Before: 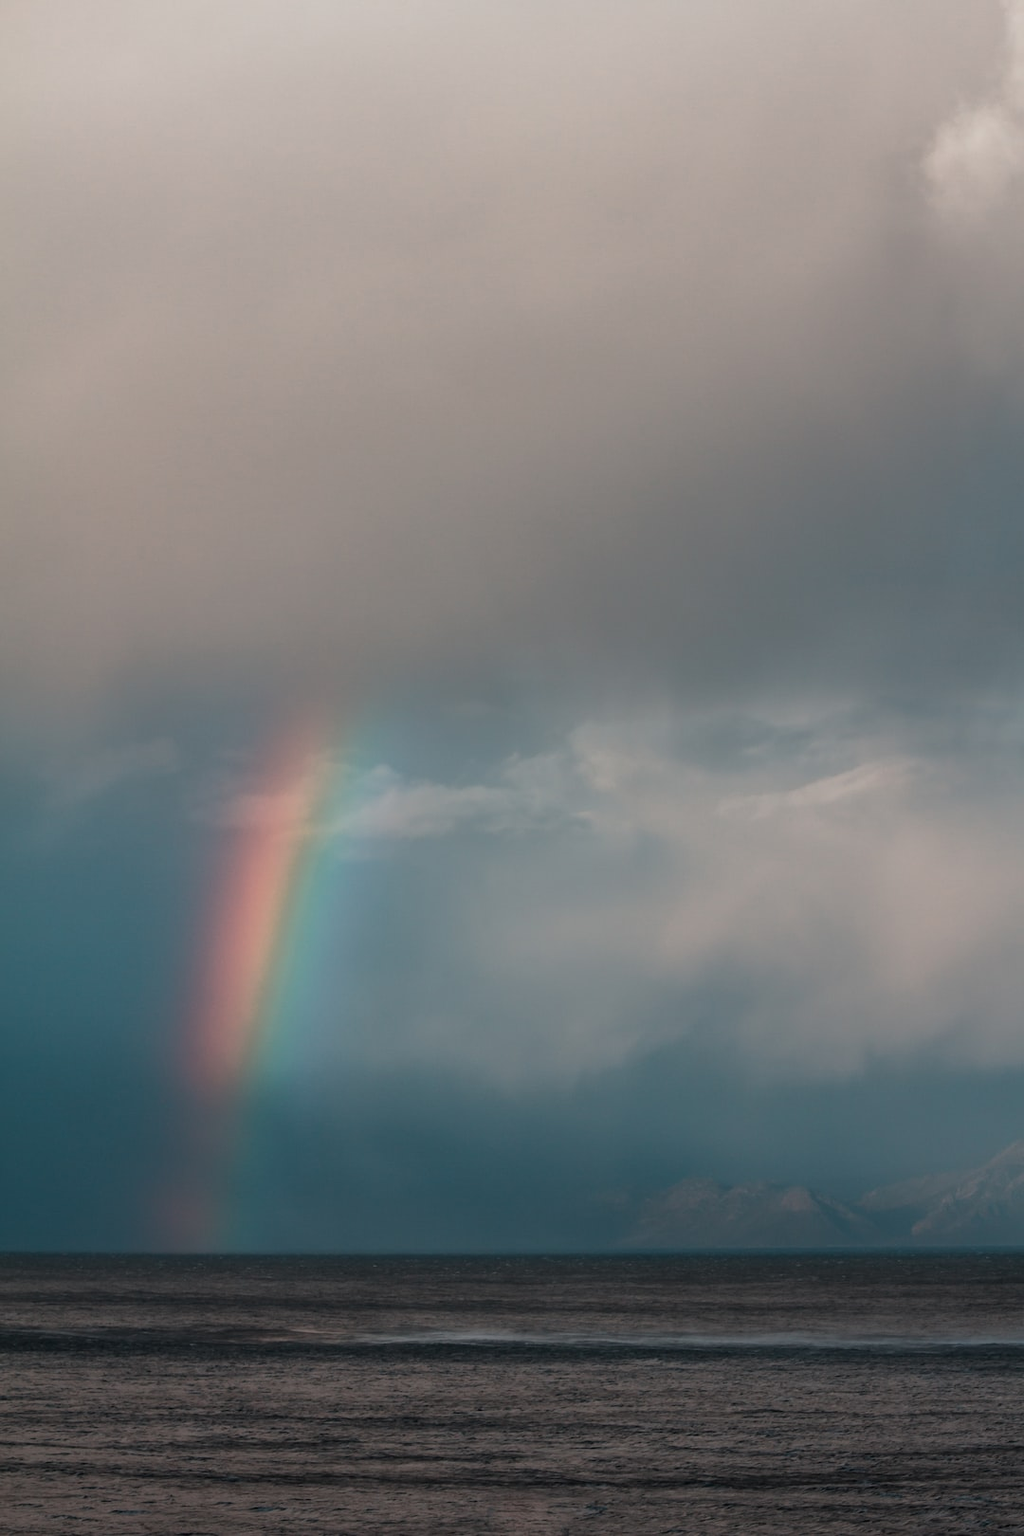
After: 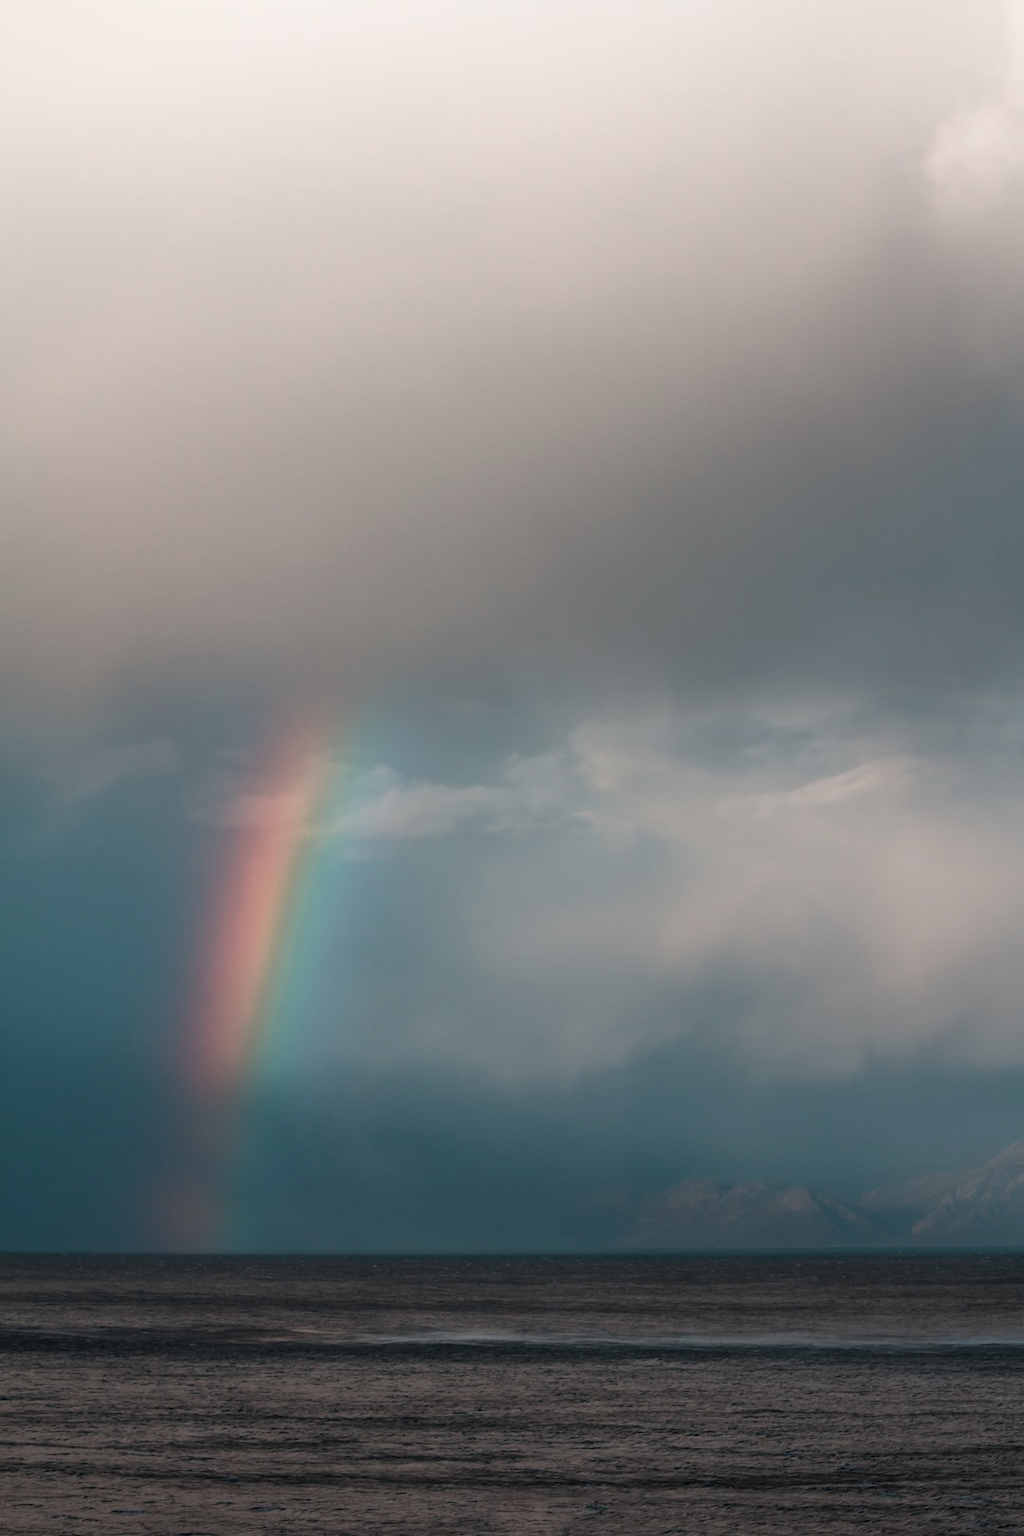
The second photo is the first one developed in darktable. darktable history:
shadows and highlights: shadows -21.3, highlights 100, soften with gaussian
contrast brightness saturation: saturation -0.05
